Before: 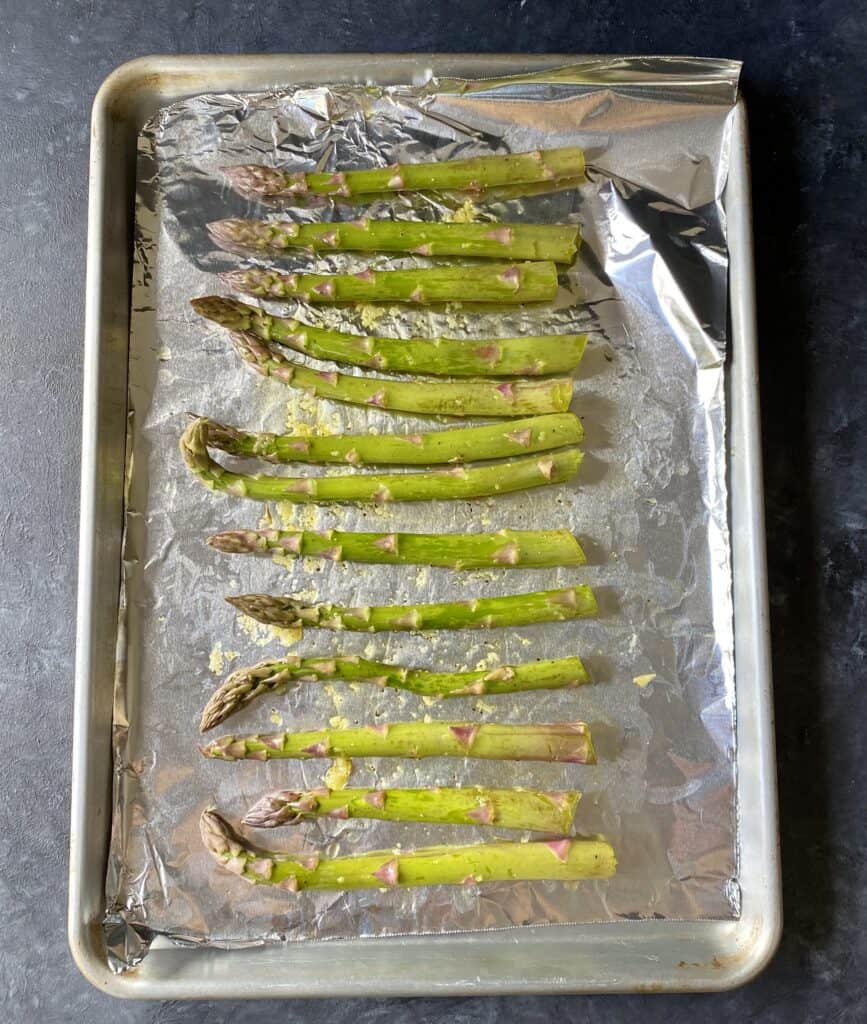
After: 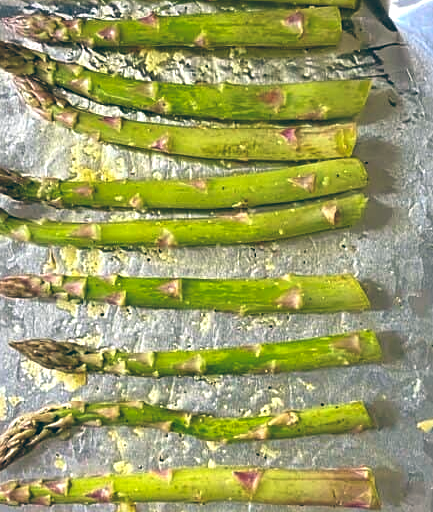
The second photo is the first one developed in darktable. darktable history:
color balance: lift [1.016, 0.983, 1, 1.017], gamma [0.958, 1, 1, 1], gain [0.981, 1.007, 0.993, 1.002], input saturation 118.26%, contrast 13.43%, contrast fulcrum 21.62%, output saturation 82.76%
sharpen: on, module defaults
crop: left 25%, top 25%, right 25%, bottom 25%
